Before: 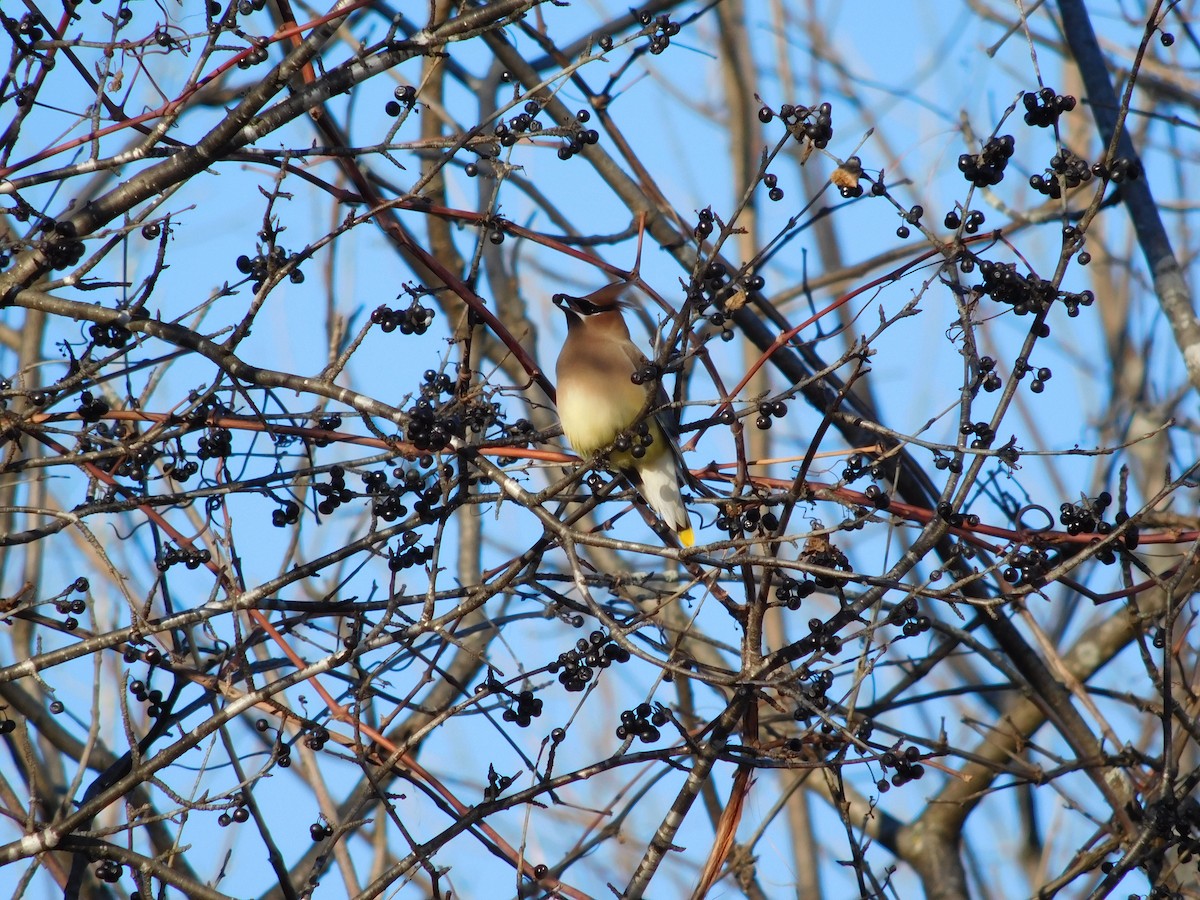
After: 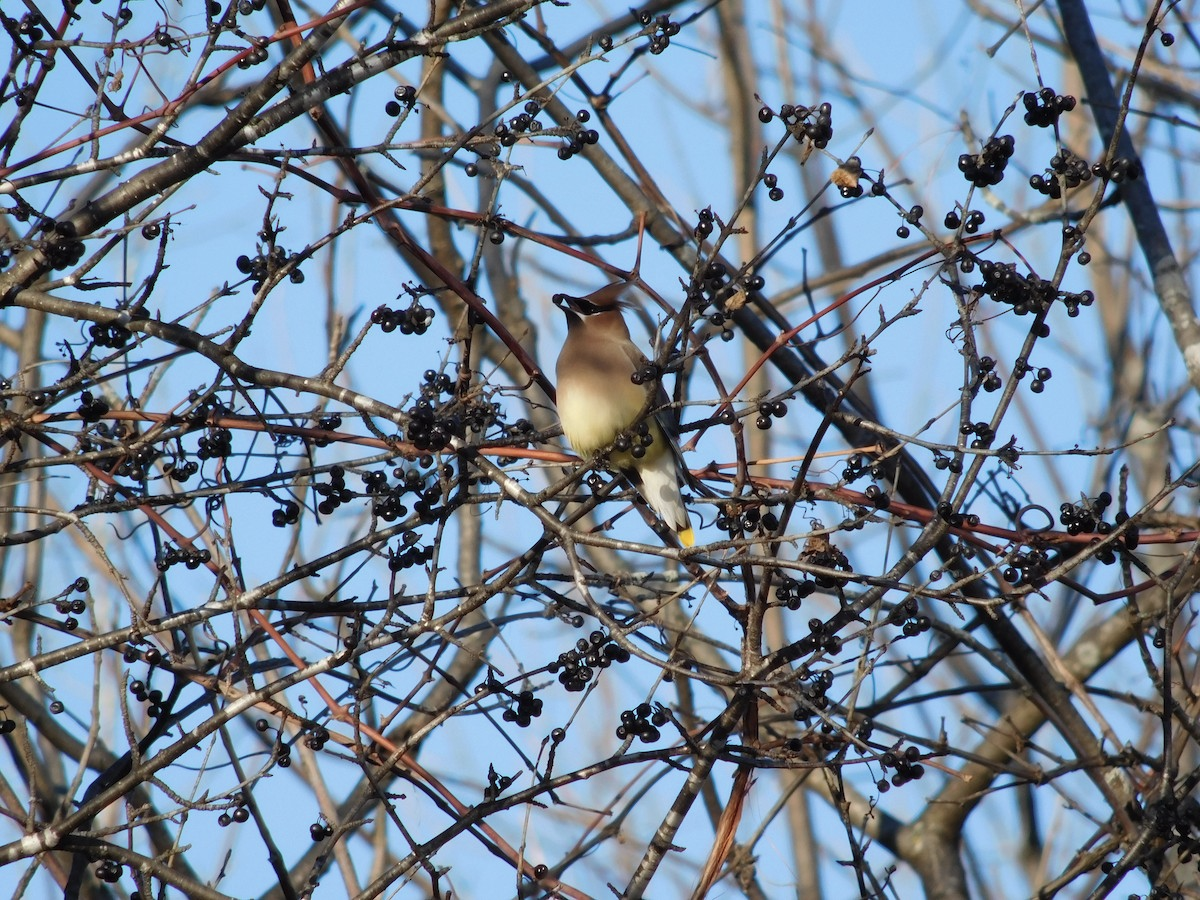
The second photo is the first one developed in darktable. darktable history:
color correction: highlights b* -0.059, saturation 0.823
